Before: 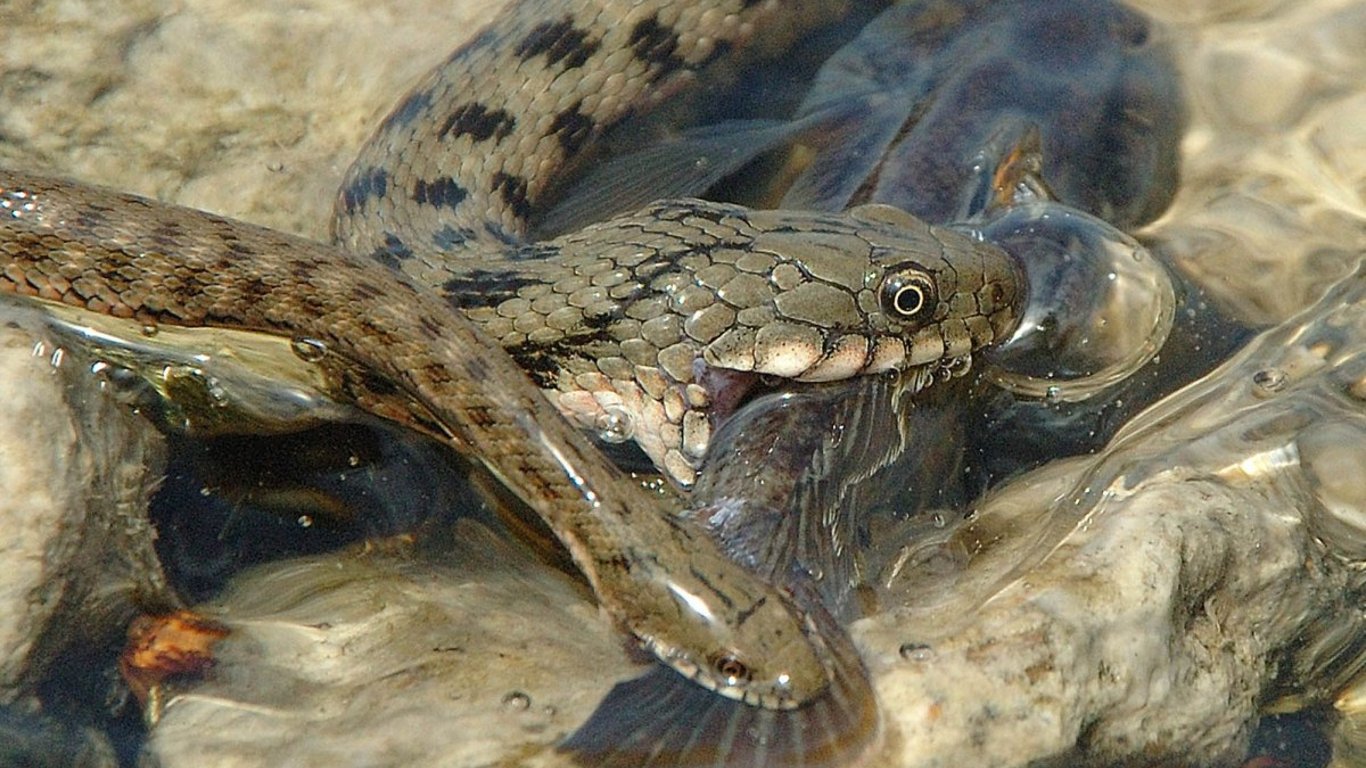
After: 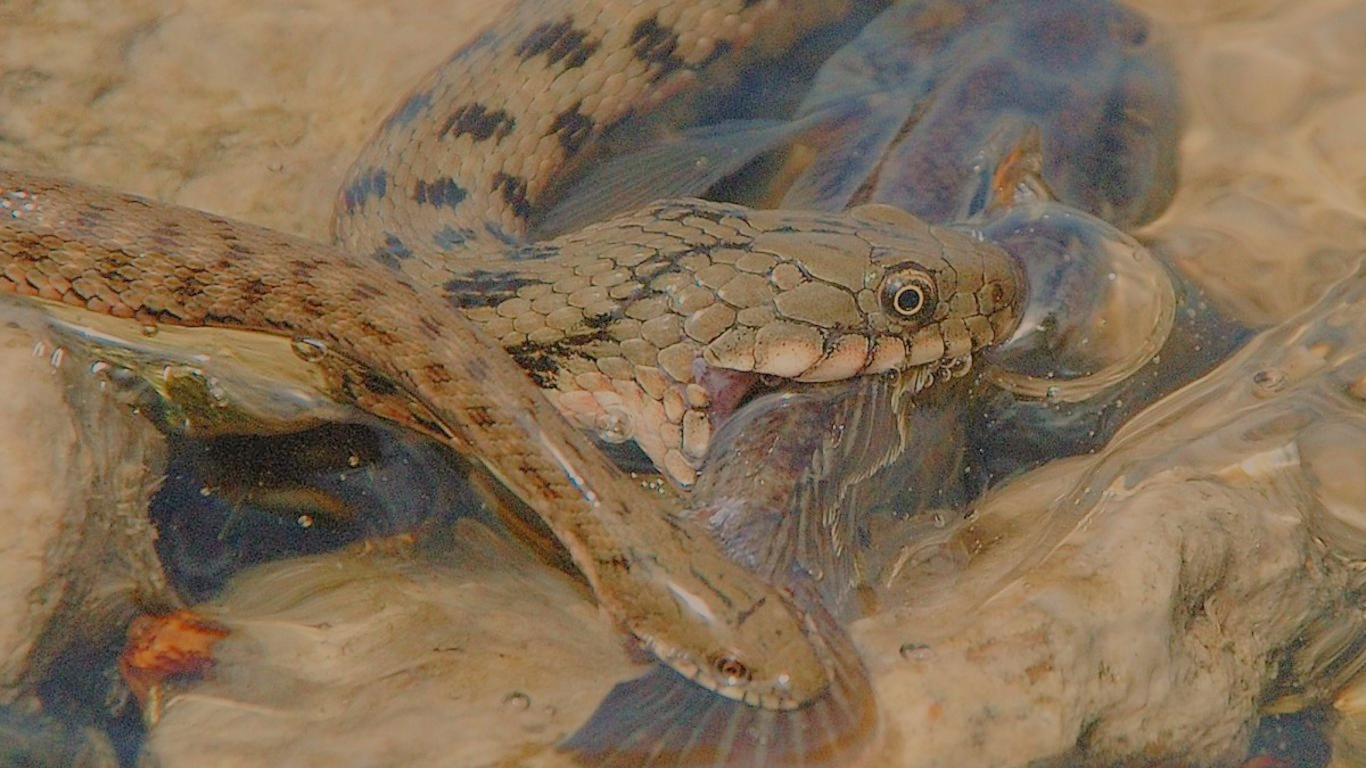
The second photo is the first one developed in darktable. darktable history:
white balance: red 1.127, blue 0.943
filmic rgb: black relative exposure -14 EV, white relative exposure 8 EV, threshold 3 EV, hardness 3.74, latitude 50%, contrast 0.5, color science v5 (2021), contrast in shadows safe, contrast in highlights safe, enable highlight reconstruction true
